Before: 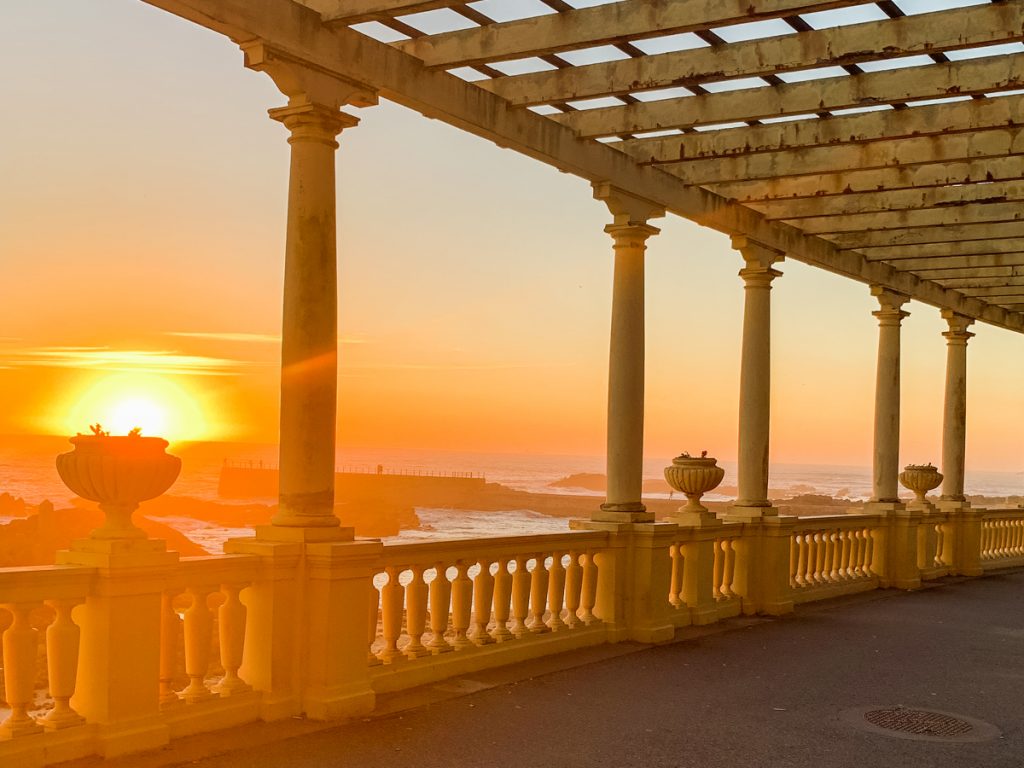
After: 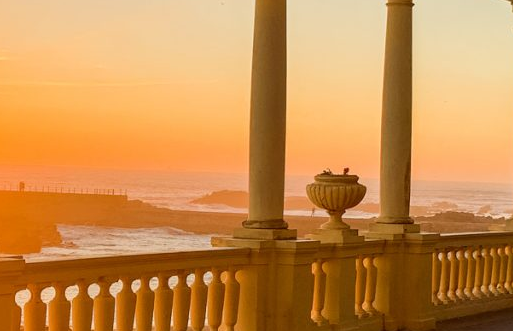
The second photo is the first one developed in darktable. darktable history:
crop: left 34.987%, top 36.85%, right 14.862%, bottom 19.977%
